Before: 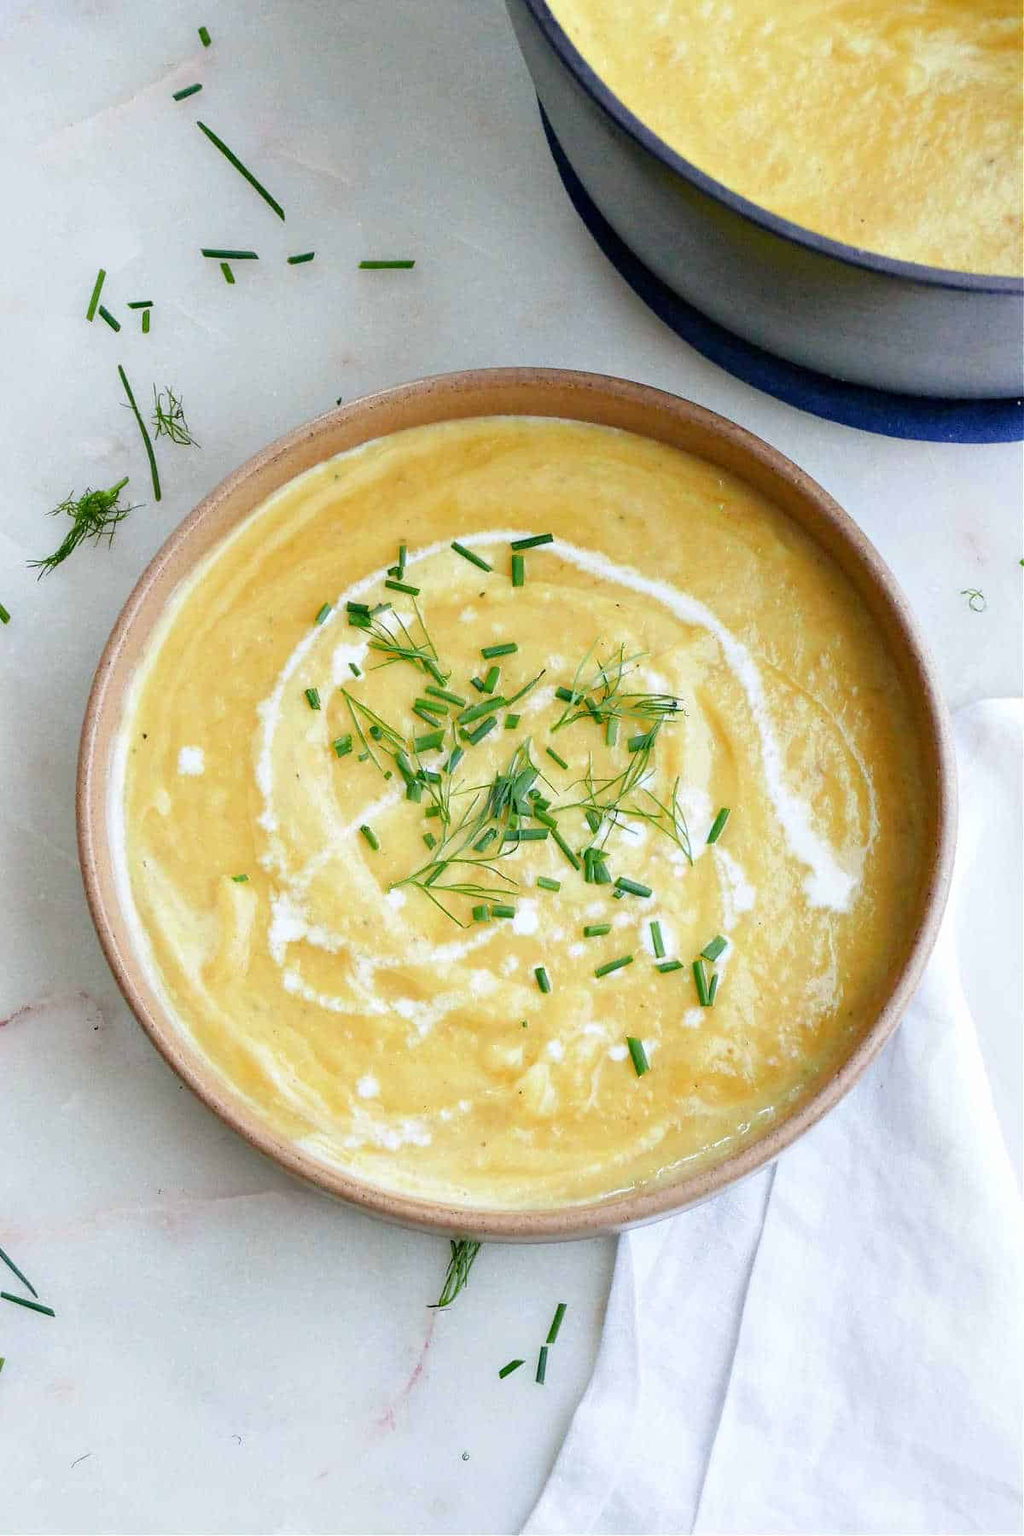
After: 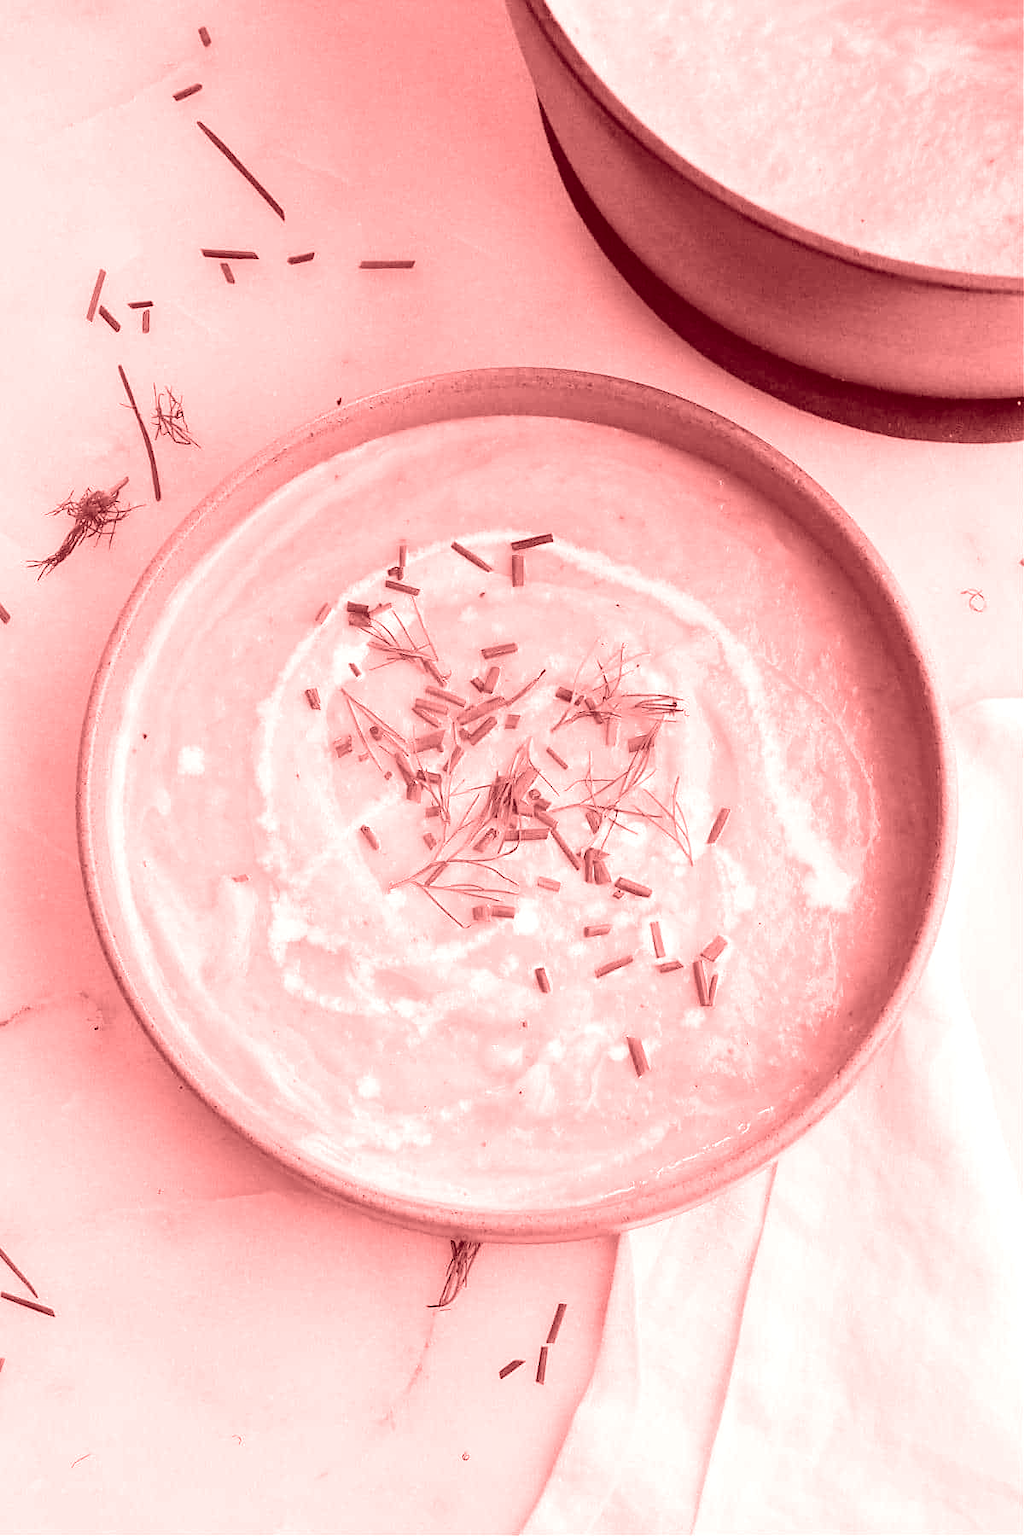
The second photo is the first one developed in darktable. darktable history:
sharpen: amount 0.2
colorize: saturation 60%, source mix 100%
